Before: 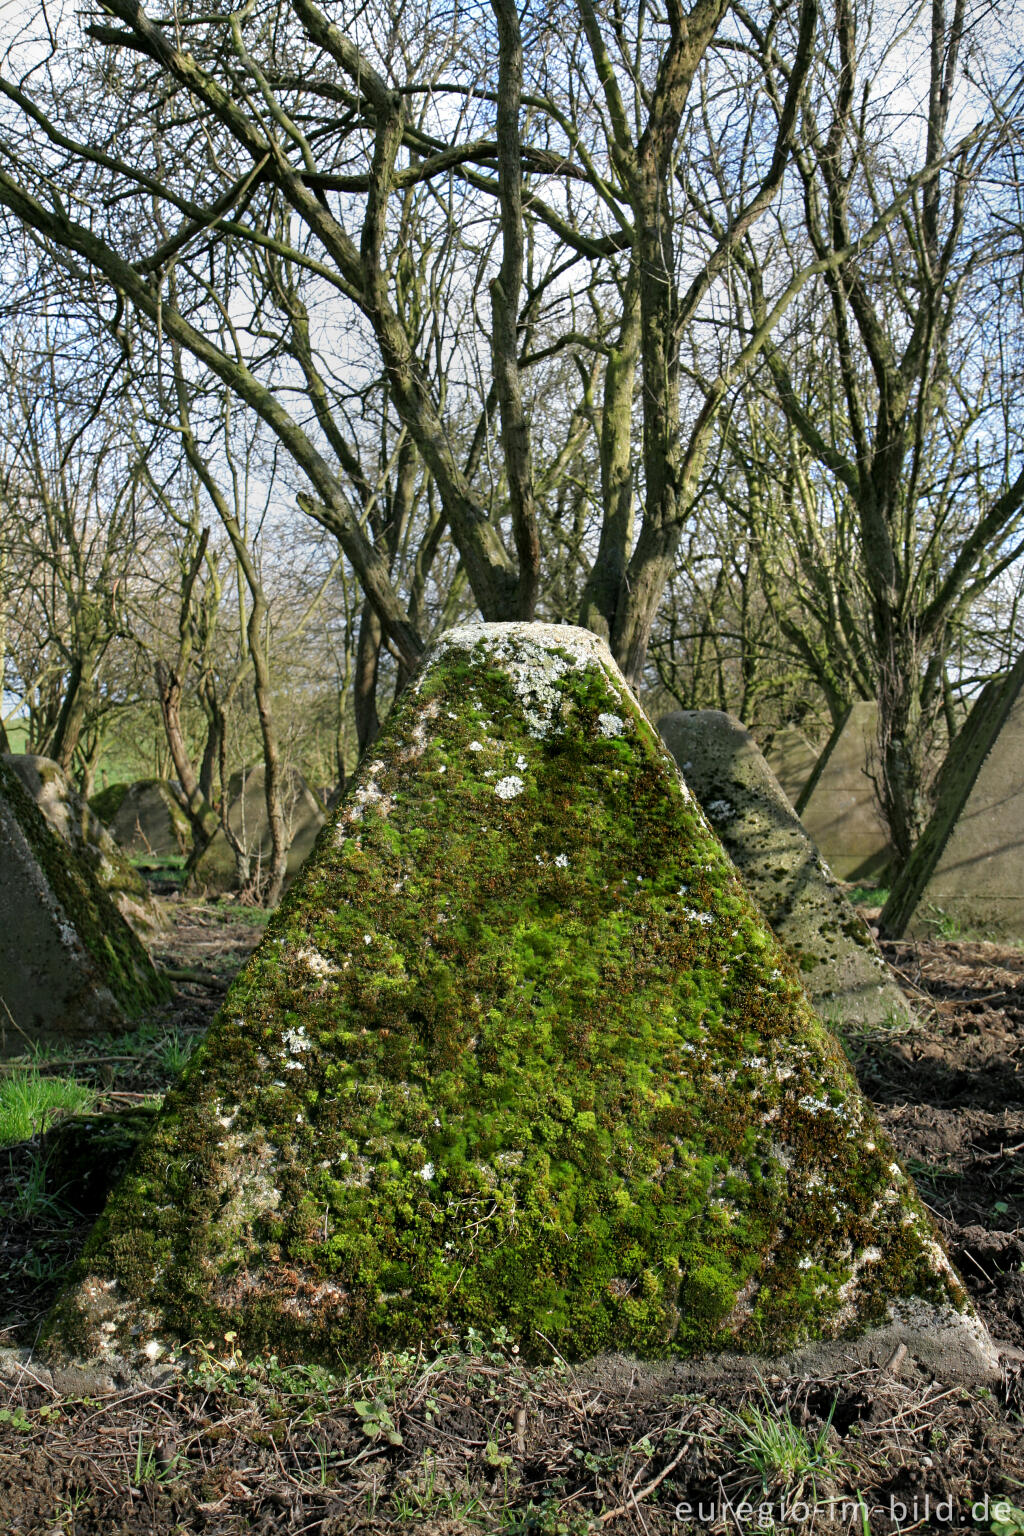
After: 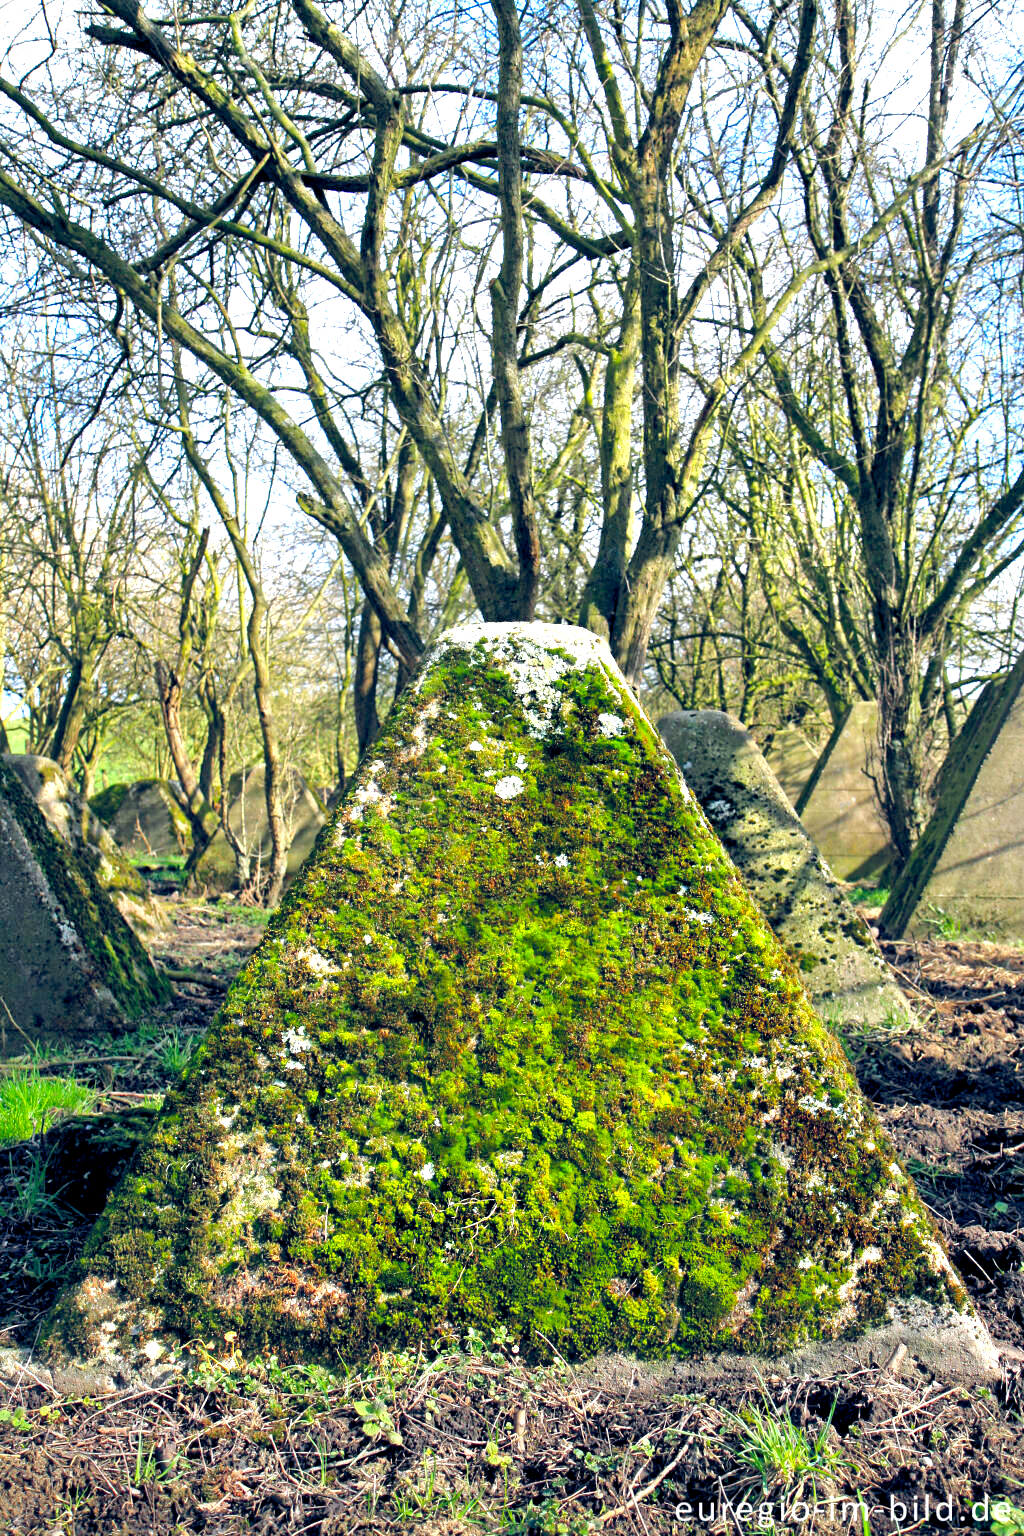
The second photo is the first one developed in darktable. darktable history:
exposure: exposure 1.063 EV, compensate exposure bias true, compensate highlight preservation false
local contrast: mode bilateral grid, contrast 20, coarseness 50, detail 148%, midtone range 0.2
color balance rgb: global offset › luminance -0.287%, global offset › chroma 0.315%, global offset › hue 259.99°, perceptual saturation grading › global saturation 37.18%, perceptual brilliance grading › mid-tones 9.701%, perceptual brilliance grading › shadows 15.11%
color zones: curves: ch0 [(0, 0.5) (0.143, 0.5) (0.286, 0.5) (0.429, 0.5) (0.571, 0.5) (0.714, 0.476) (0.857, 0.5) (1, 0.5)]; ch2 [(0, 0.5) (0.143, 0.5) (0.286, 0.5) (0.429, 0.5) (0.571, 0.5) (0.714, 0.487) (0.857, 0.5) (1, 0.5)]
